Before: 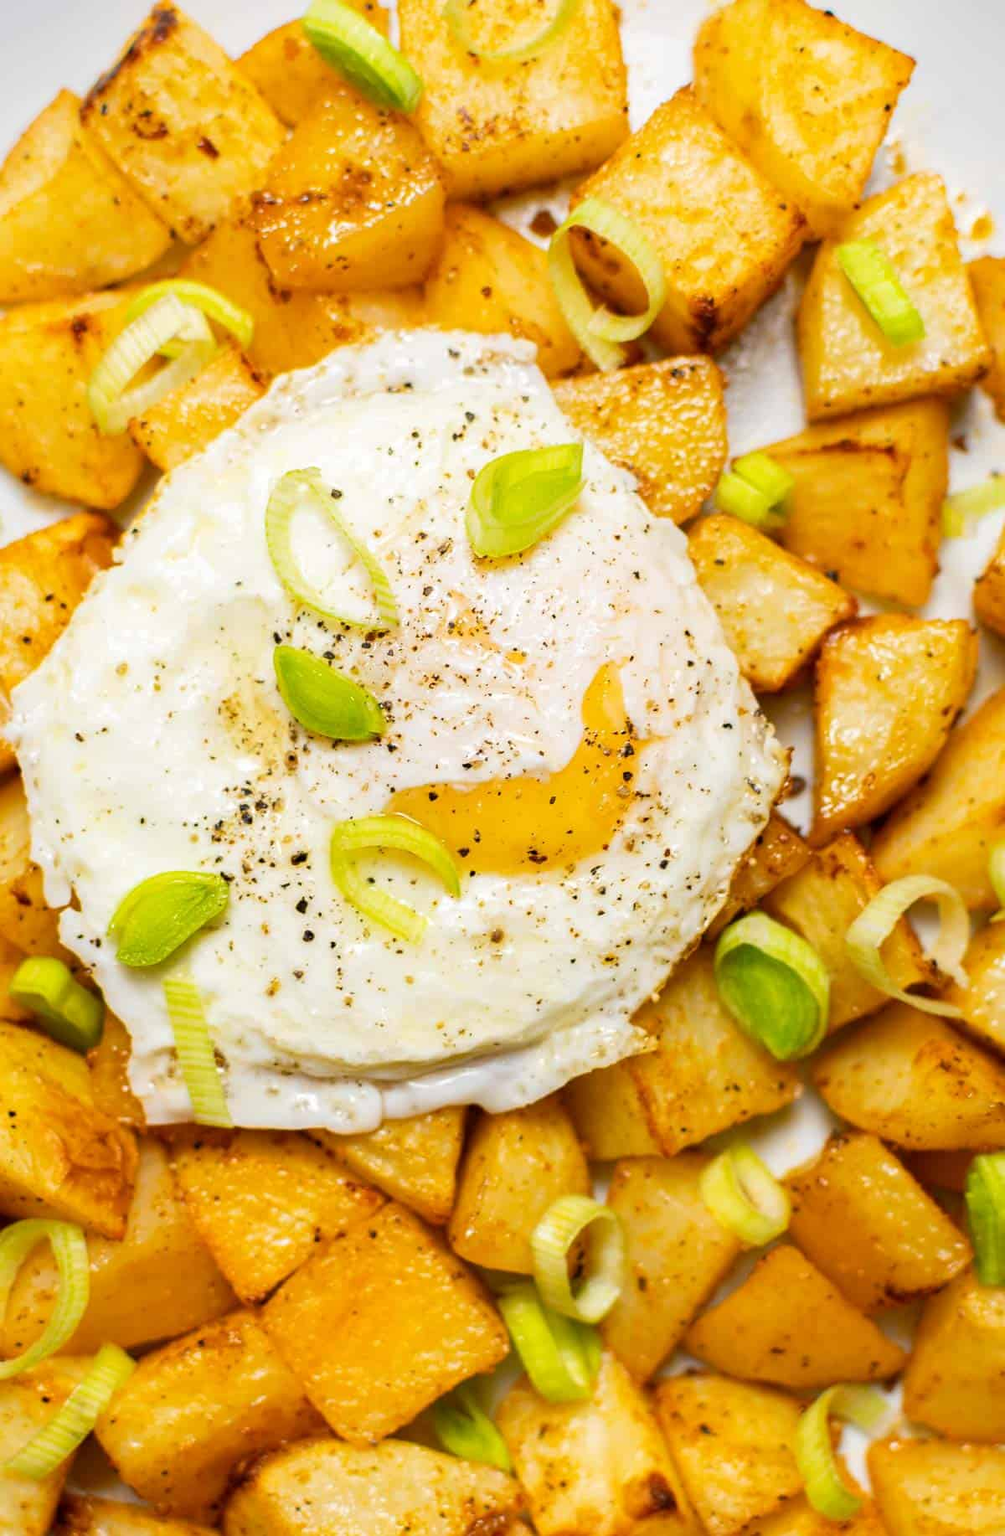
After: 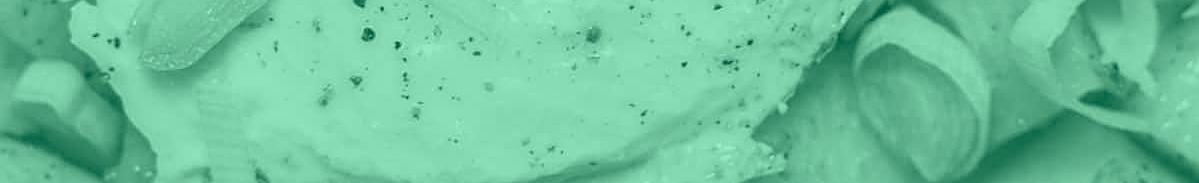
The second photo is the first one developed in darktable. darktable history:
color calibration: illuminant as shot in camera, x 0.358, y 0.373, temperature 4628.91 K
local contrast: detail 130%
colorize: hue 147.6°, saturation 65%, lightness 21.64%
sharpen: on, module defaults
crop and rotate: top 59.084%, bottom 30.916%
